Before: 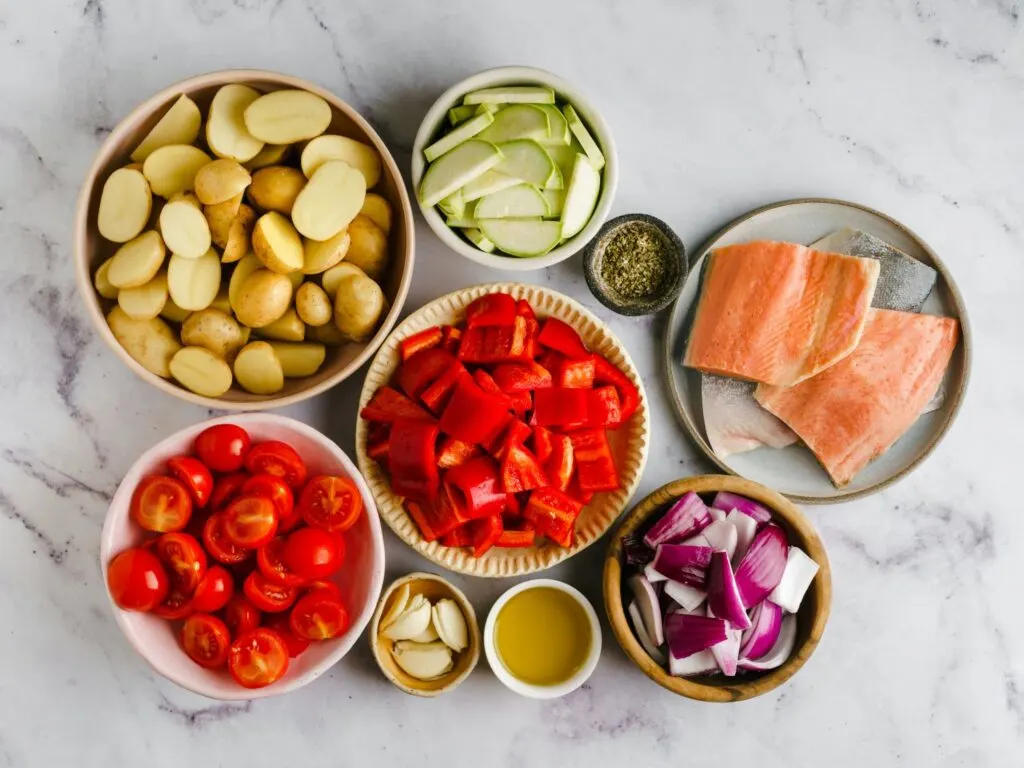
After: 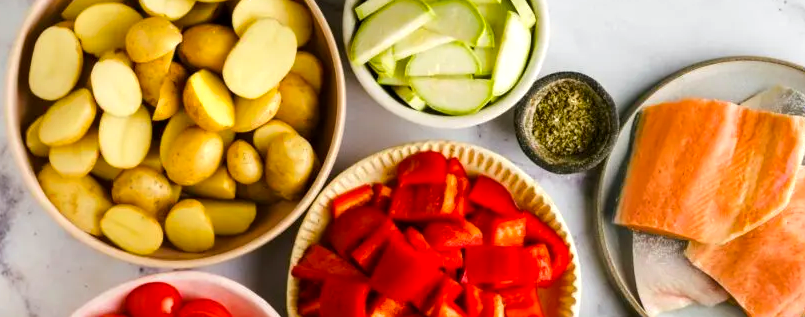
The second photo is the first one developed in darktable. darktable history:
color balance rgb: shadows lift › hue 87.48°, power › chroma 0.297%, power › hue 24.63°, linear chroma grading › global chroma 19.826%, perceptual saturation grading › global saturation 0.779%, perceptual brilliance grading › highlights 7.675%, perceptual brilliance grading › mid-tones 4.136%, perceptual brilliance grading › shadows 1.738%
crop: left 6.829%, top 18.601%, right 14.507%, bottom 40.113%
exposure: black level correction 0.001, compensate highlight preservation false
